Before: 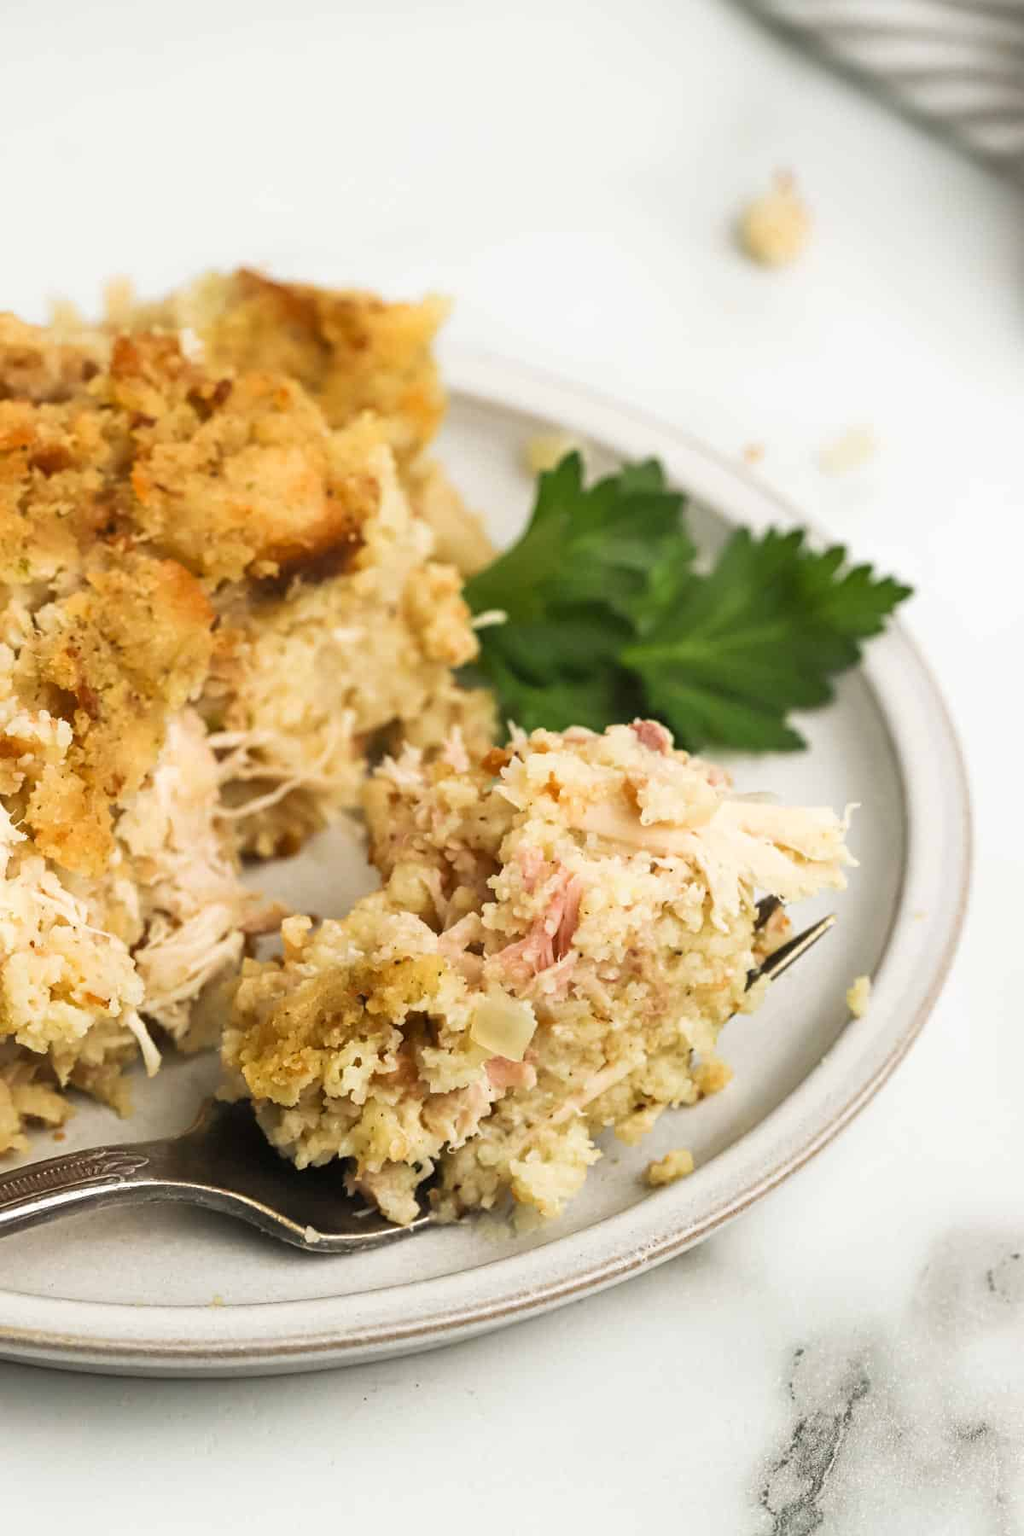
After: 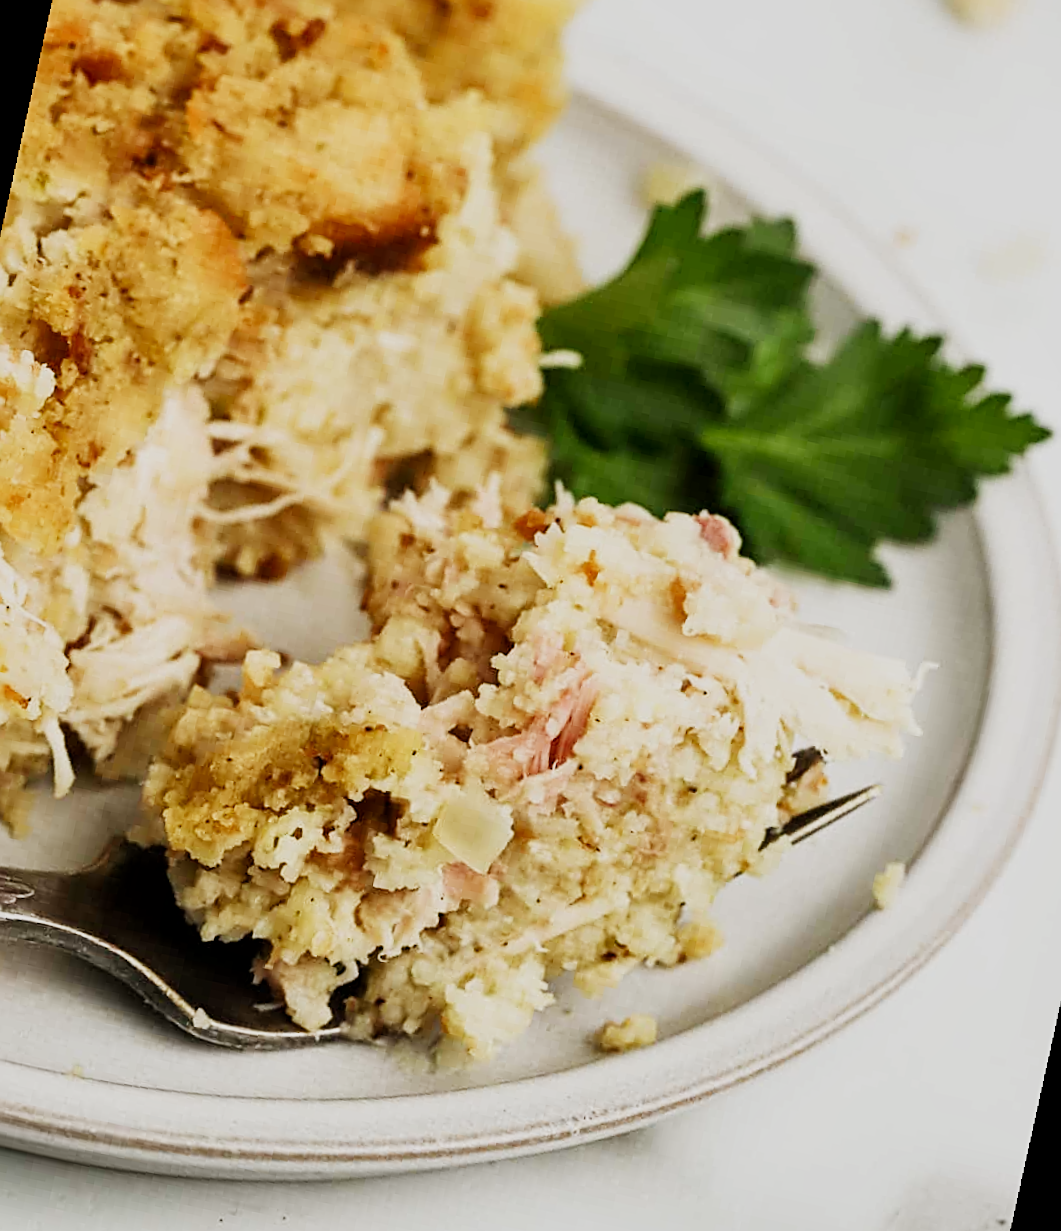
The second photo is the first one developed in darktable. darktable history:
sharpen: on, module defaults
local contrast: mode bilateral grid, contrast 20, coarseness 50, detail 120%, midtone range 0.2
sigmoid: skew -0.2, preserve hue 0%, red attenuation 0.1, red rotation 0.035, green attenuation 0.1, green rotation -0.017, blue attenuation 0.15, blue rotation -0.052, base primaries Rec2020
crop and rotate: angle -3.37°, left 9.79%, top 20.73%, right 12.42%, bottom 11.82%
rotate and perspective: rotation 9.12°, automatic cropping off
